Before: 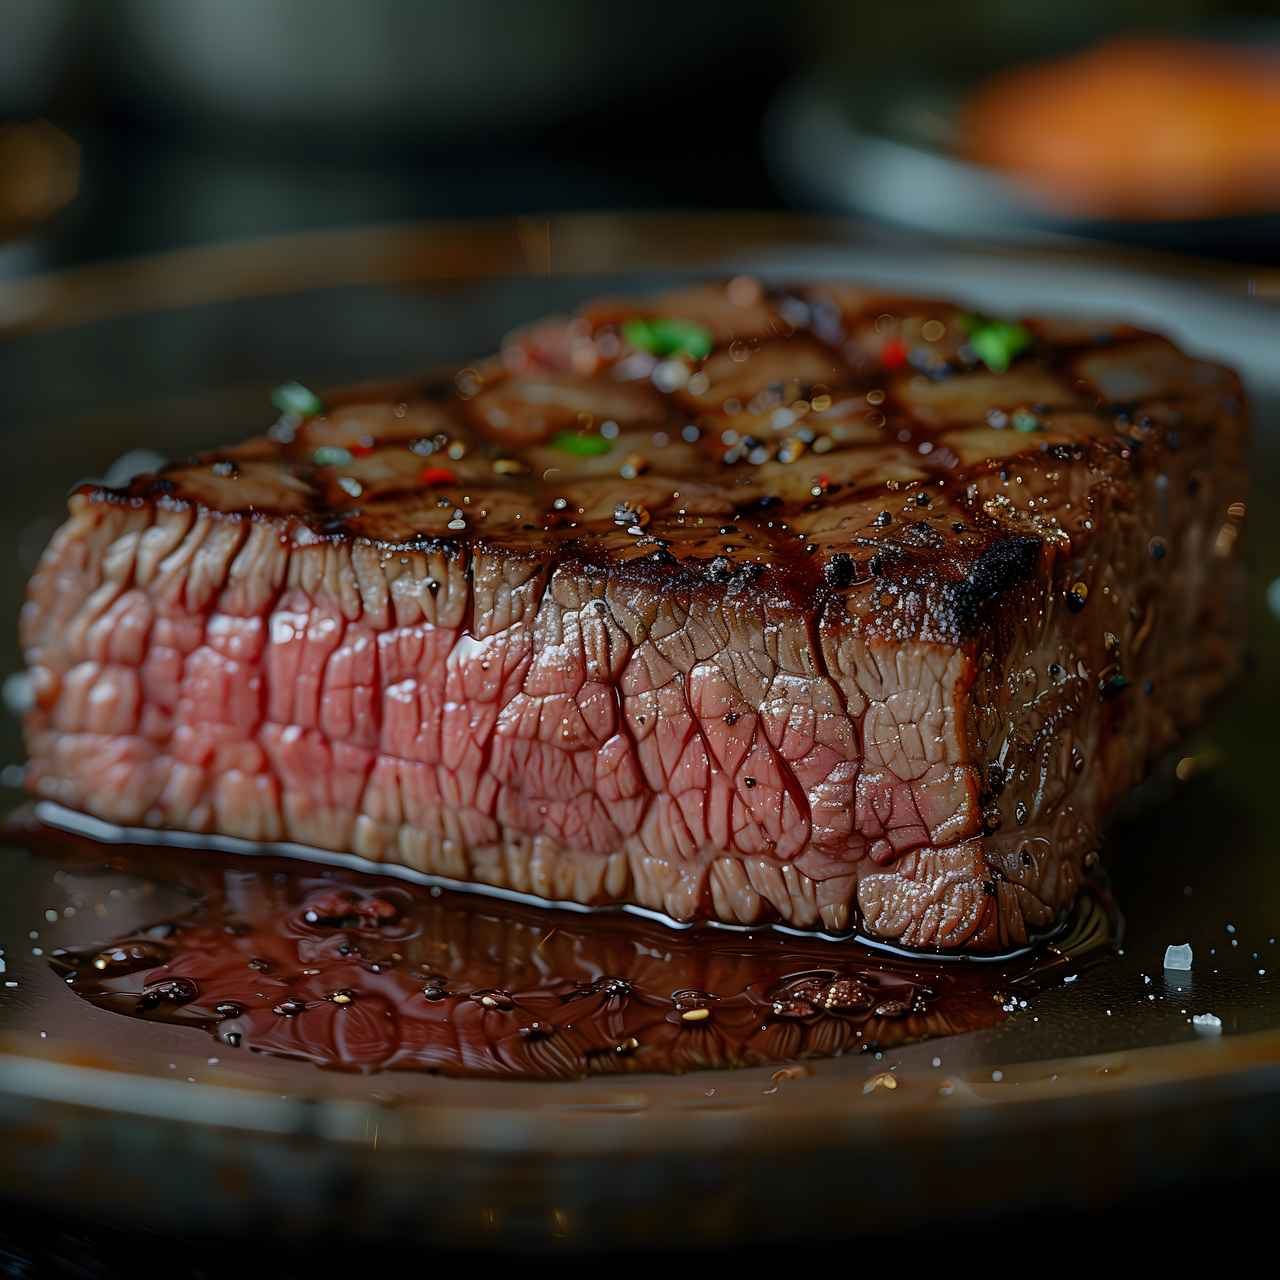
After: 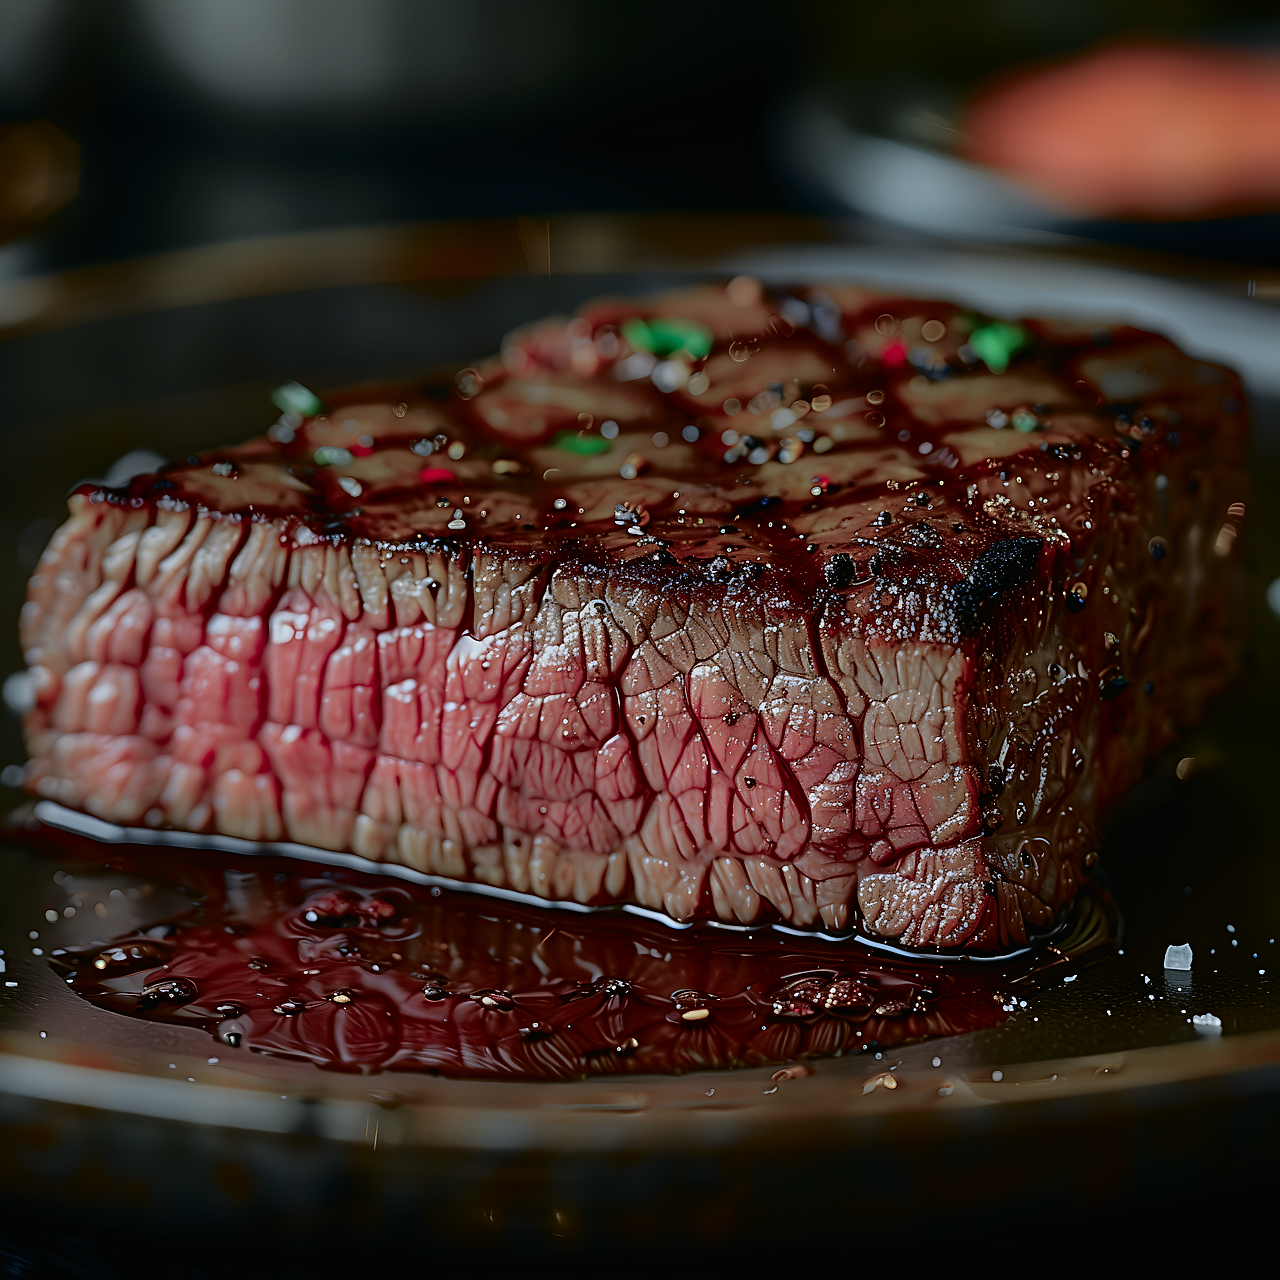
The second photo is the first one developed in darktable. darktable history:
sharpen: on, module defaults
tone curve: curves: ch0 [(0, 0.009) (0.105, 0.054) (0.195, 0.132) (0.289, 0.278) (0.384, 0.391) (0.513, 0.53) (0.66, 0.667) (0.895, 0.863) (1, 0.919)]; ch1 [(0, 0) (0.161, 0.092) (0.35, 0.33) (0.403, 0.395) (0.456, 0.469) (0.502, 0.499) (0.519, 0.514) (0.576, 0.584) (0.642, 0.658) (0.701, 0.742) (1, 0.942)]; ch2 [(0, 0) (0.371, 0.362) (0.437, 0.437) (0.501, 0.5) (0.53, 0.528) (0.569, 0.564) (0.619, 0.58) (0.883, 0.752) (1, 0.929)], color space Lab, independent channels, preserve colors none
